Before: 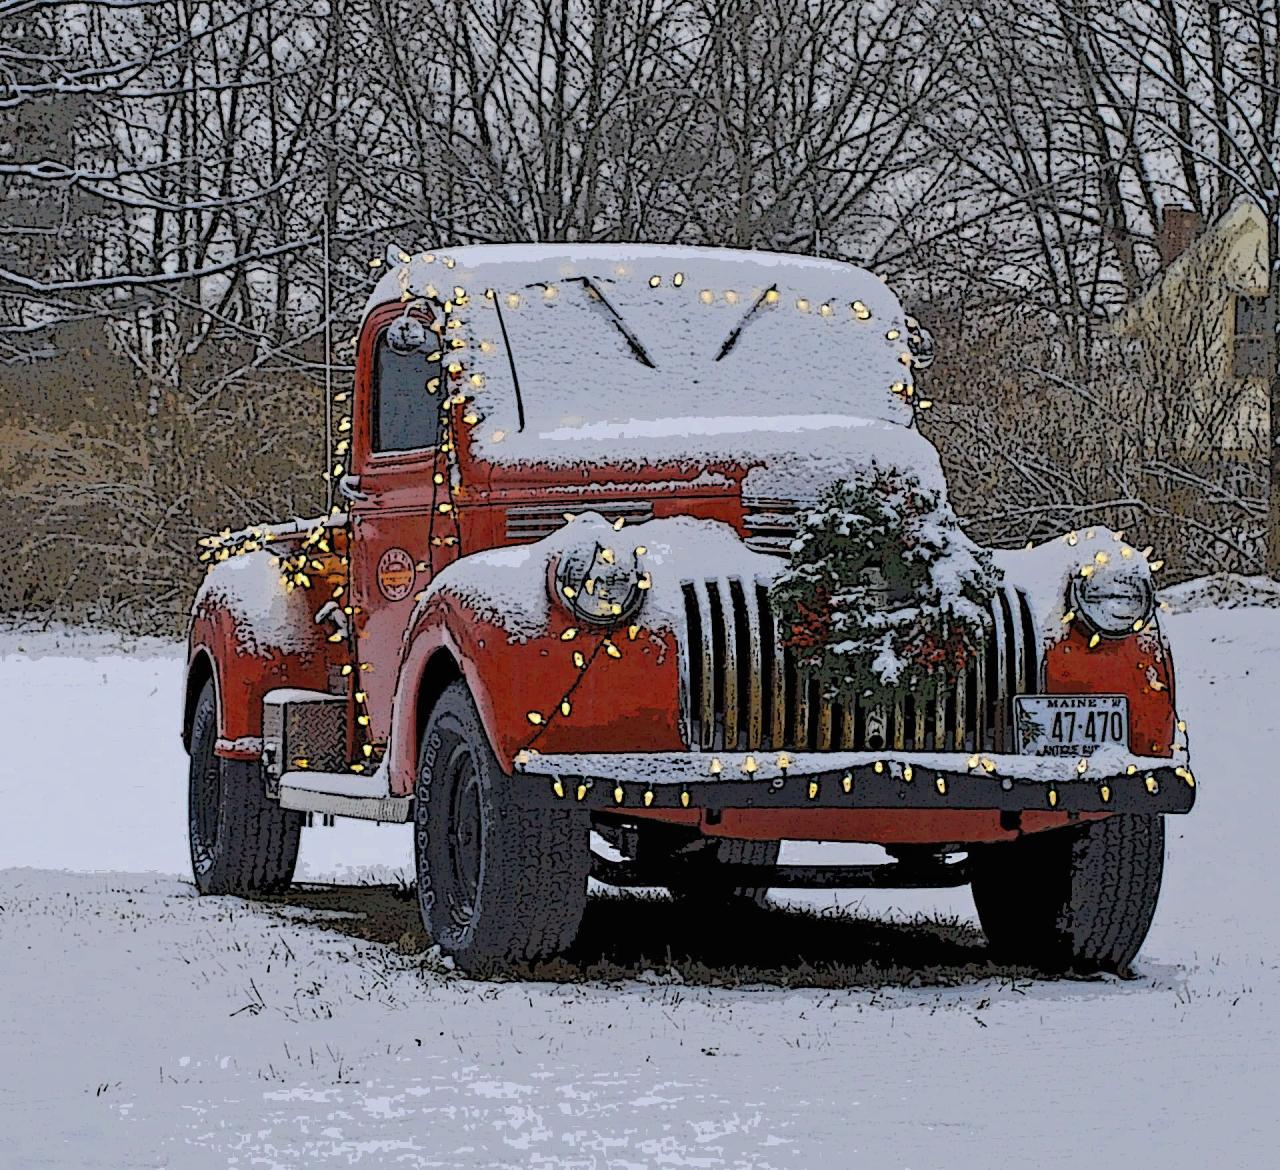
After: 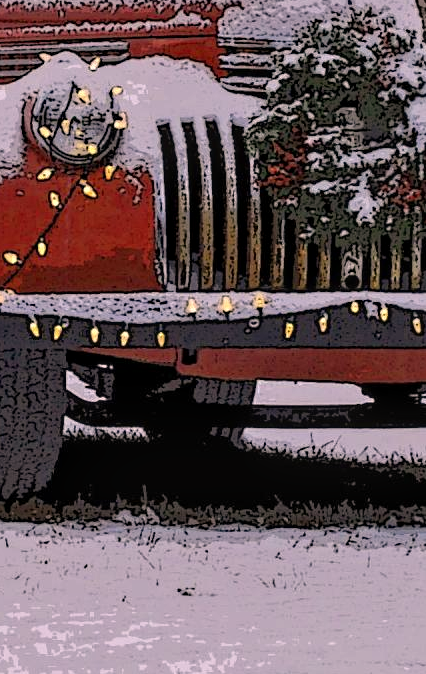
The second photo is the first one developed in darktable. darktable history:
crop: left 40.978%, top 39.32%, right 25.688%, bottom 3.049%
sharpen: radius 5.363, amount 0.312, threshold 25.99
color correction: highlights a* 12.26, highlights b* 5.63
local contrast: on, module defaults
